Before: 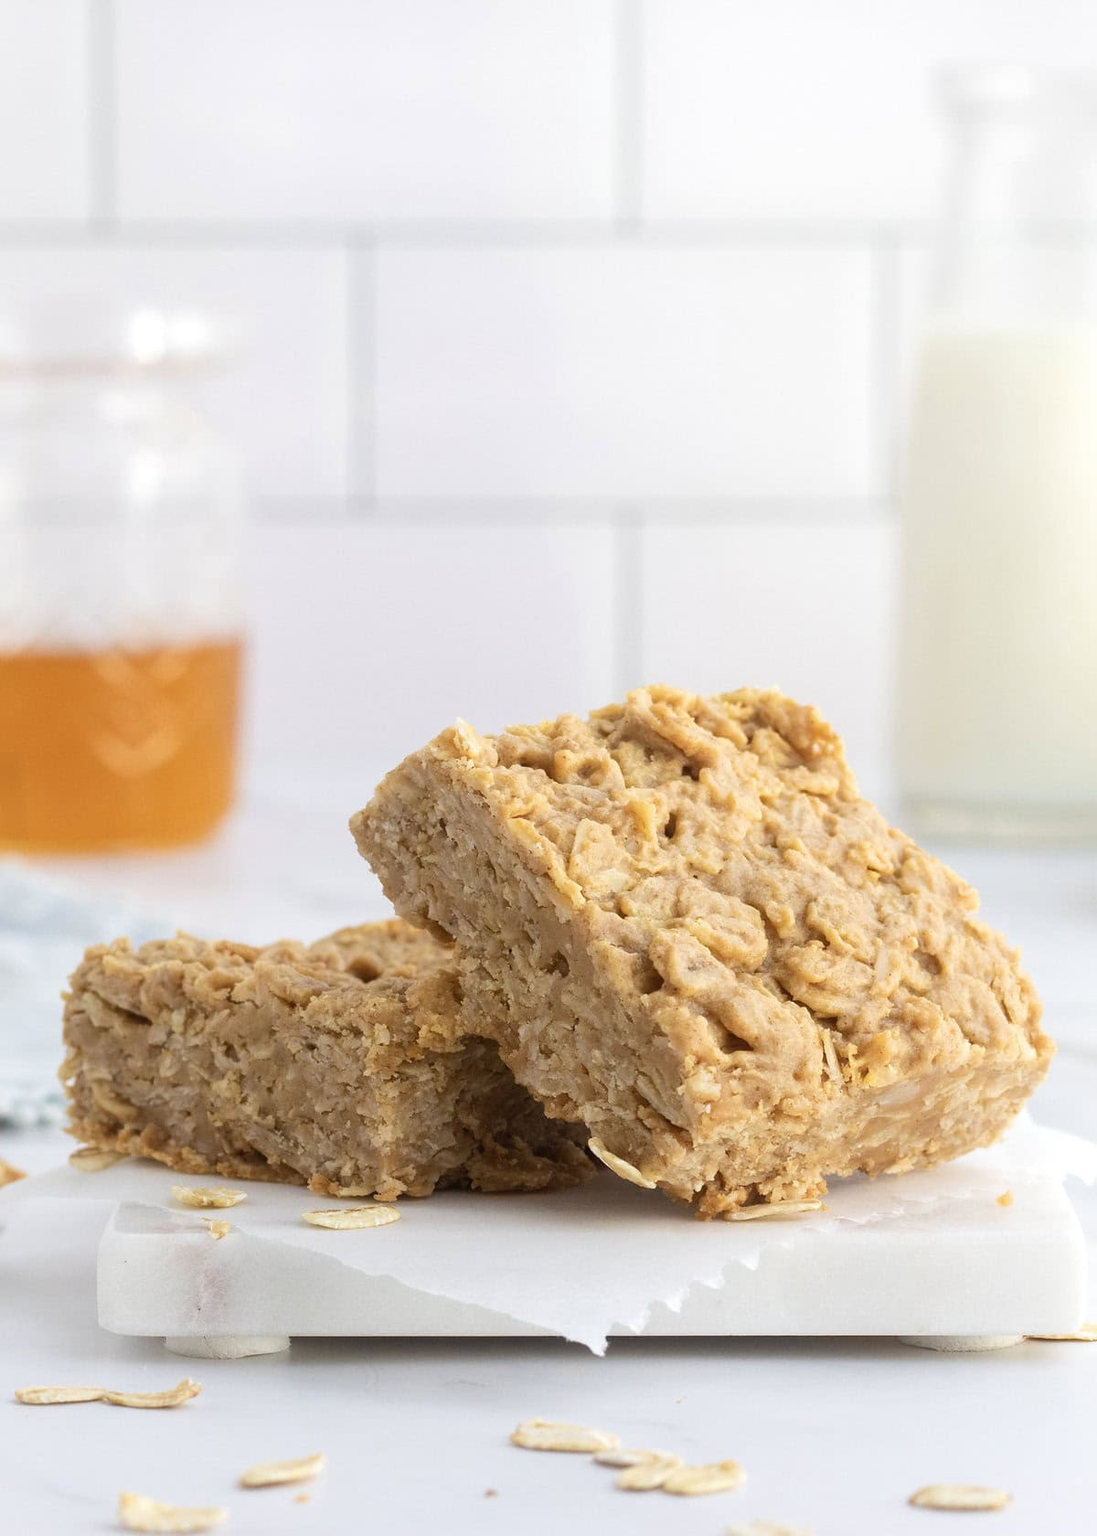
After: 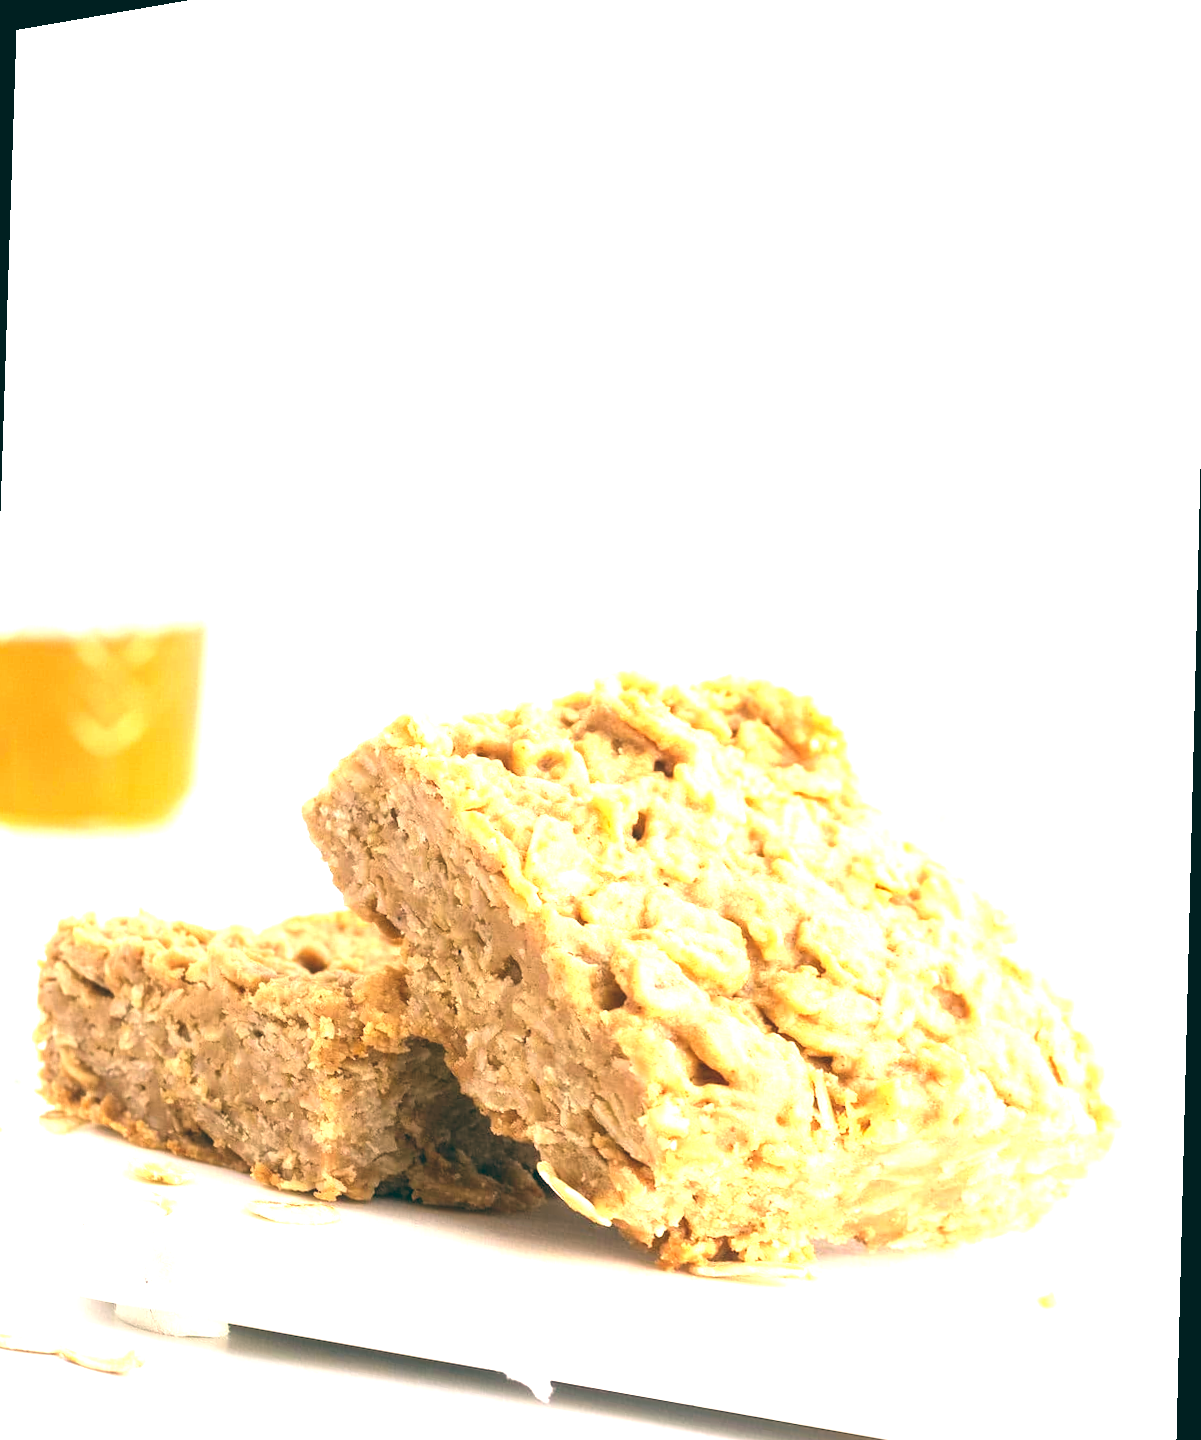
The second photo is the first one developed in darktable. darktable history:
exposure: black level correction -0.002, exposure 1.35 EV, compensate highlight preservation false
color balance: lift [1.005, 0.99, 1.007, 1.01], gamma [1, 0.979, 1.011, 1.021], gain [0.923, 1.098, 1.025, 0.902], input saturation 90.45%, contrast 7.73%, output saturation 105.91%
rotate and perspective: rotation 1.69°, lens shift (vertical) -0.023, lens shift (horizontal) -0.291, crop left 0.025, crop right 0.988, crop top 0.092, crop bottom 0.842
